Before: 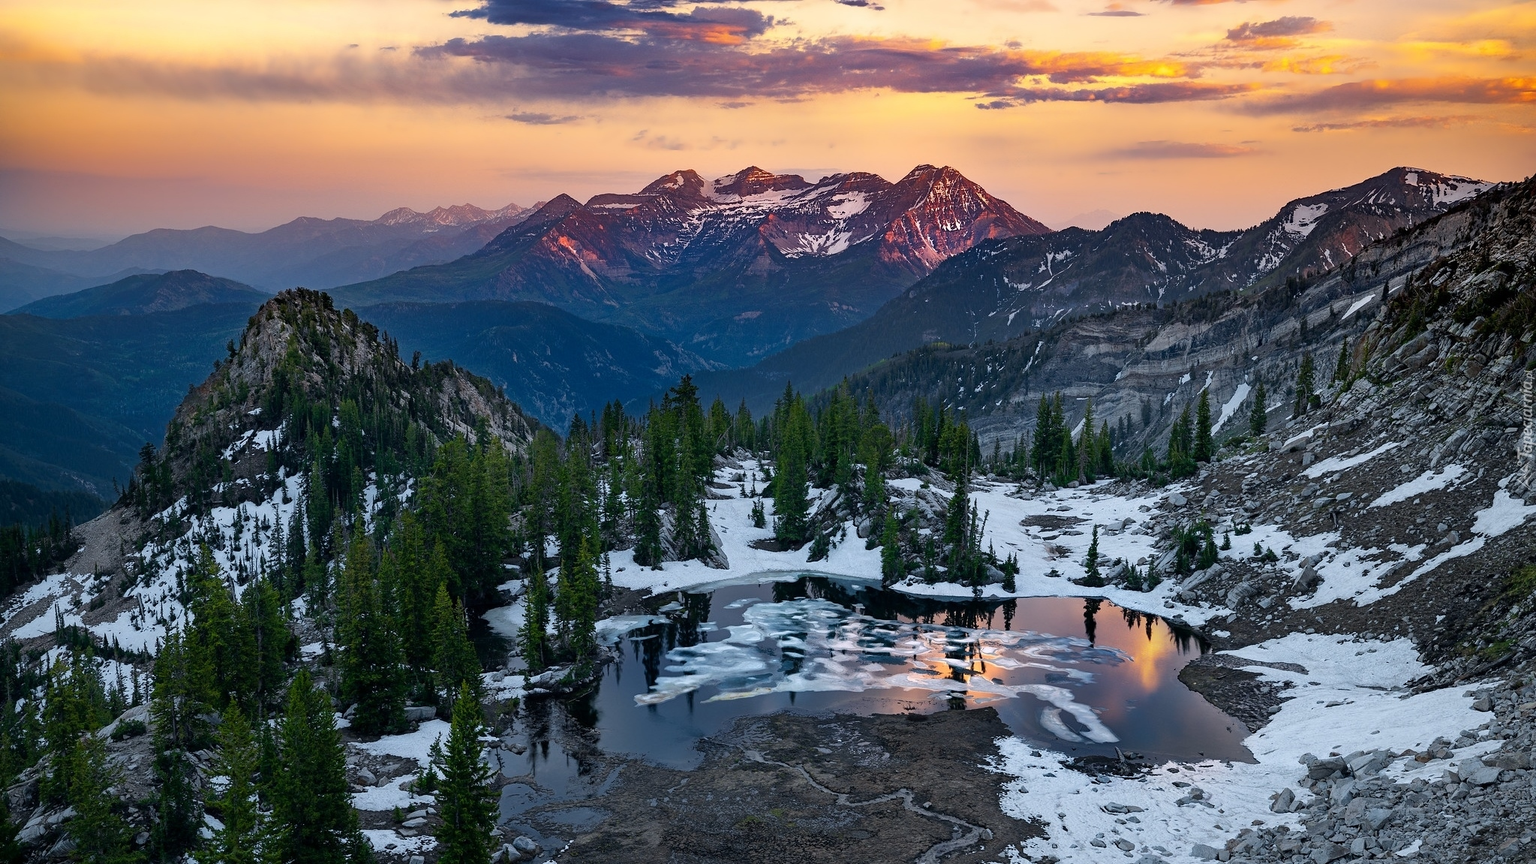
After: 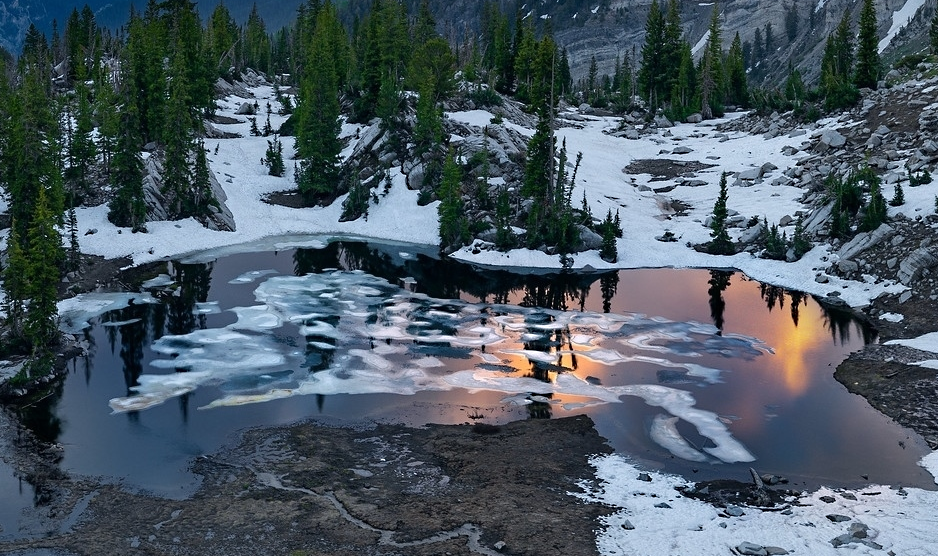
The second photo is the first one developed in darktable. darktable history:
sharpen: radius 5.325, amount 0.312, threshold 26.433
crop: left 35.976%, top 45.819%, right 18.162%, bottom 5.807%
